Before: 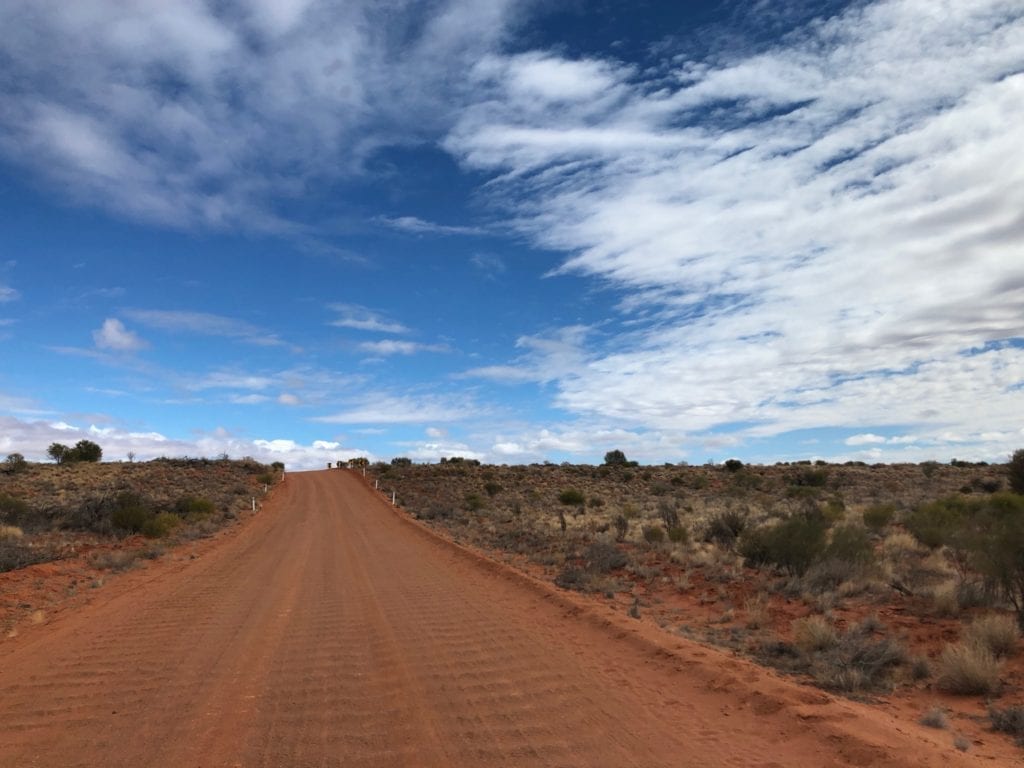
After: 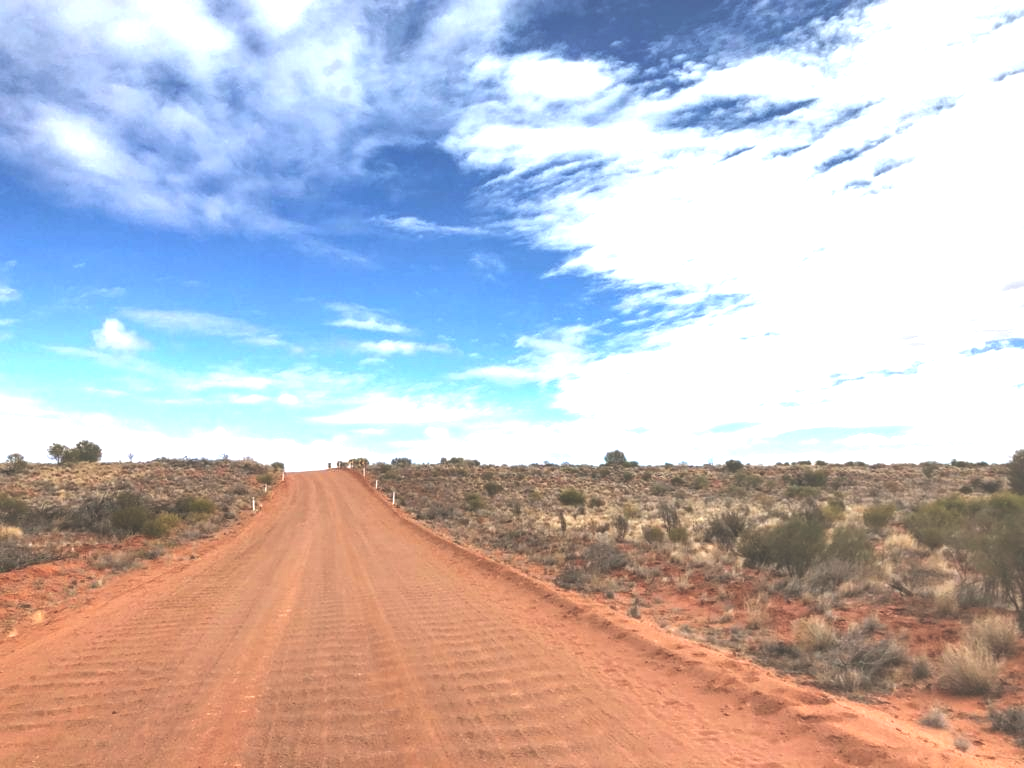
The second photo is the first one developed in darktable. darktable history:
local contrast: highlights 25%, detail 130%
tone equalizer: on, module defaults
exposure: black level correction -0.023, exposure 1.397 EV, compensate highlight preservation false
color balance: mode lift, gamma, gain (sRGB), lift [1, 0.99, 1.01, 0.992], gamma [1, 1.037, 0.974, 0.963]
